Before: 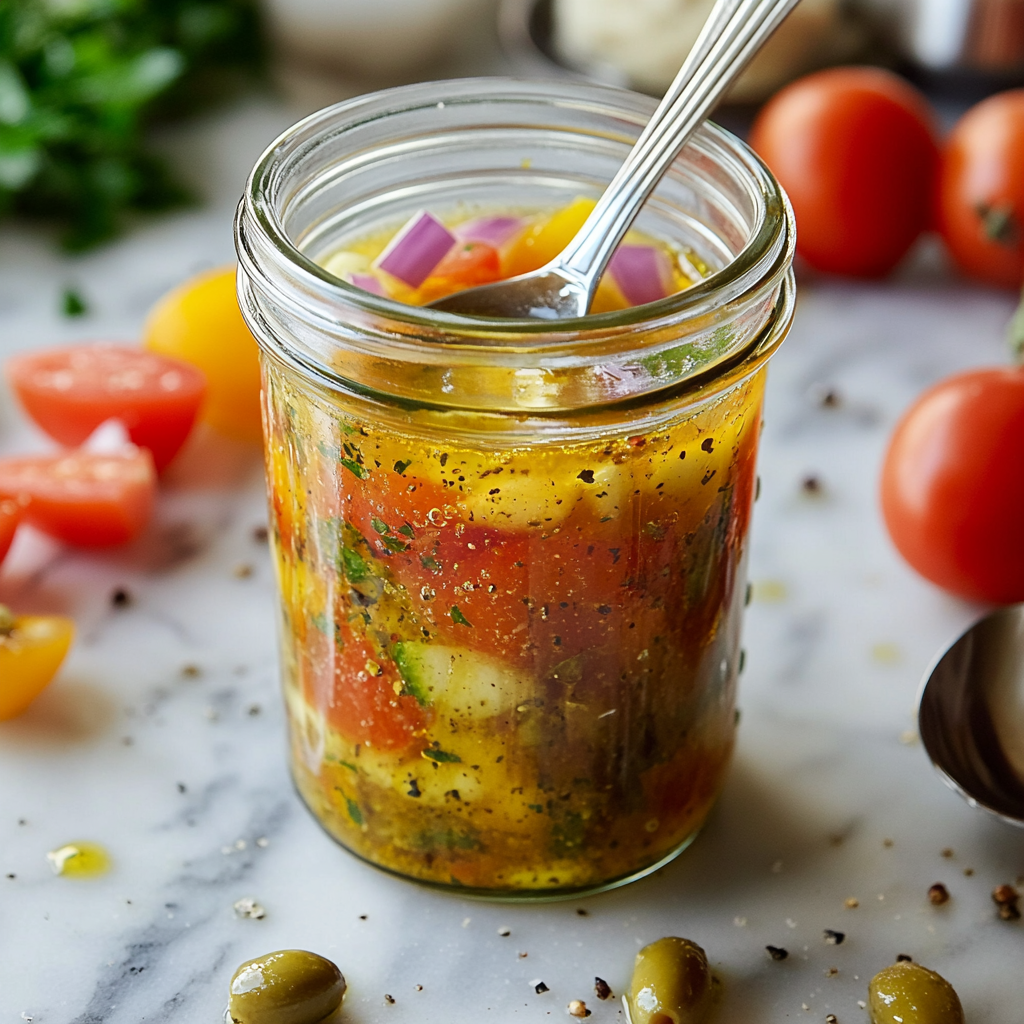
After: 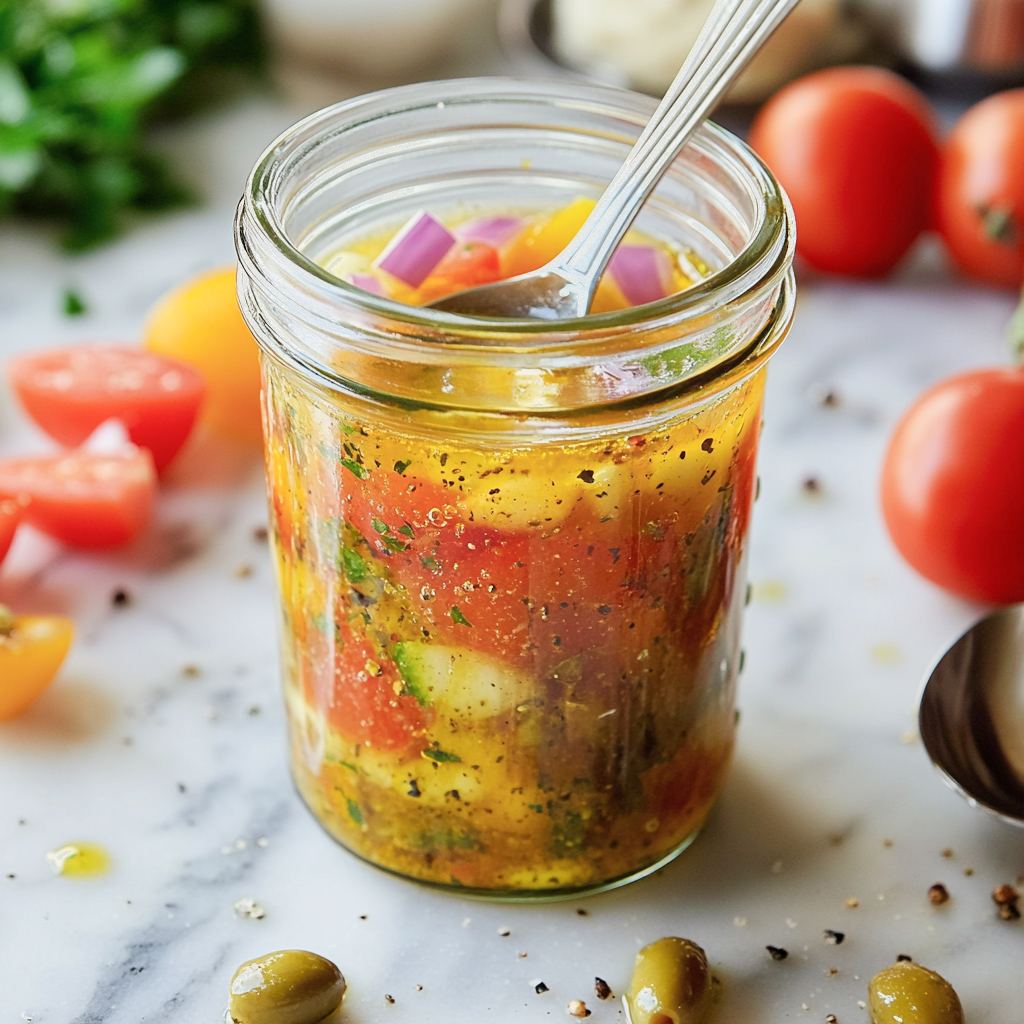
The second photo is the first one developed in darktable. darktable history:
filmic rgb: middle gray luminance 18.31%, black relative exposure -10.48 EV, white relative exposure 3.42 EV, target black luminance 0%, hardness 6.03, latitude 98.91%, contrast 0.847, shadows ↔ highlights balance 0.658%, iterations of high-quality reconstruction 0
exposure: black level correction -0.001, exposure 0.904 EV, compensate exposure bias true, compensate highlight preservation false
